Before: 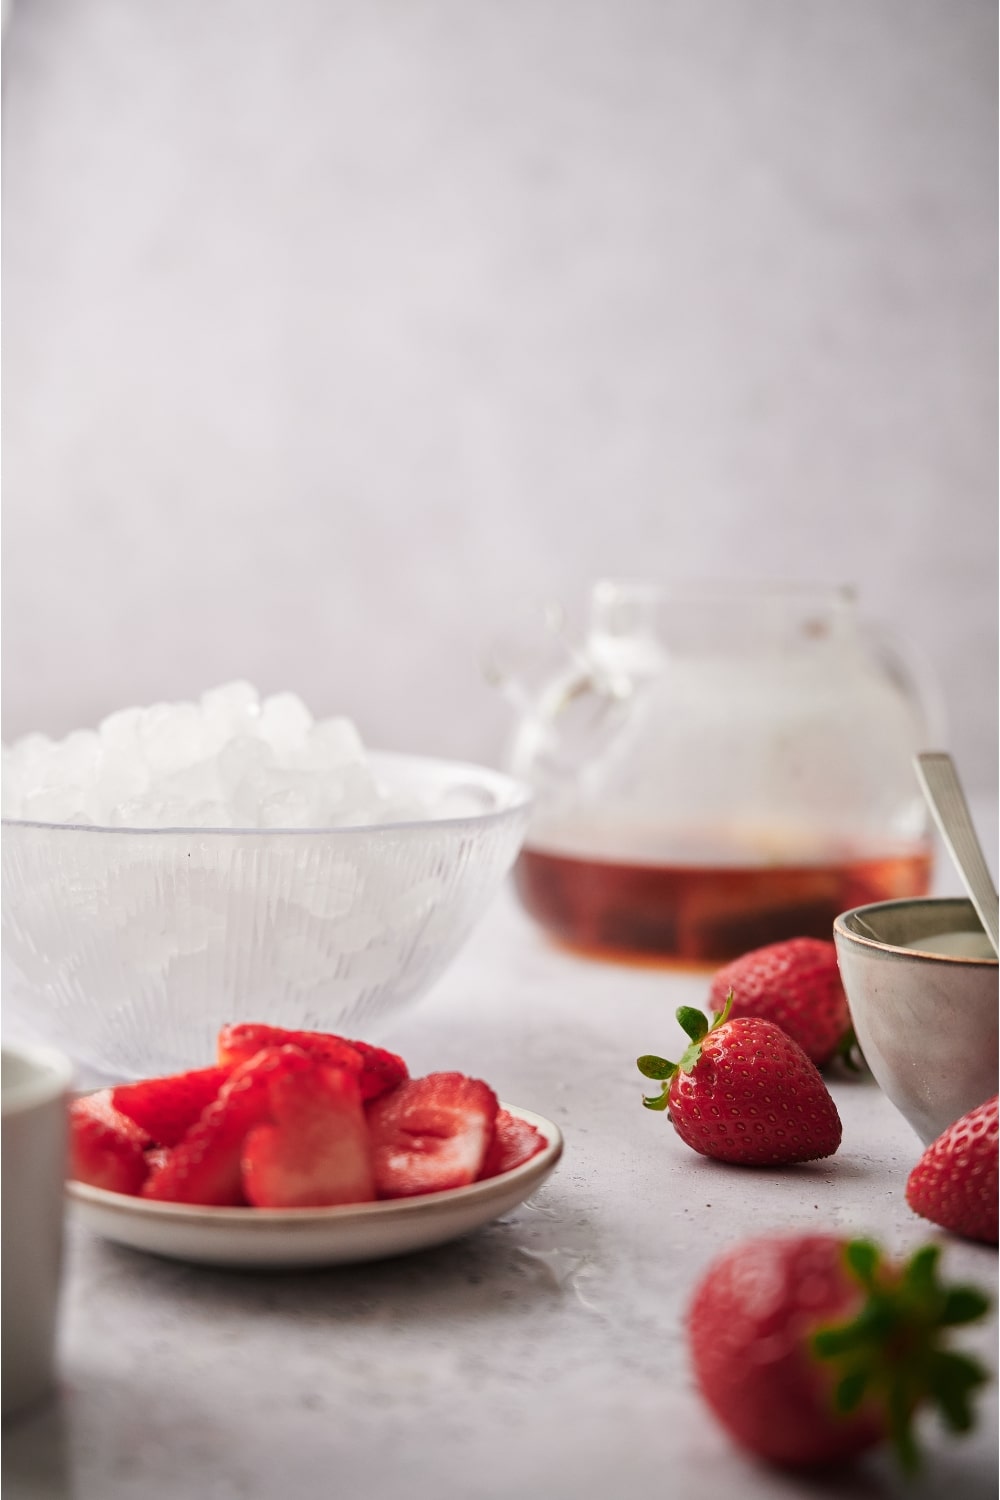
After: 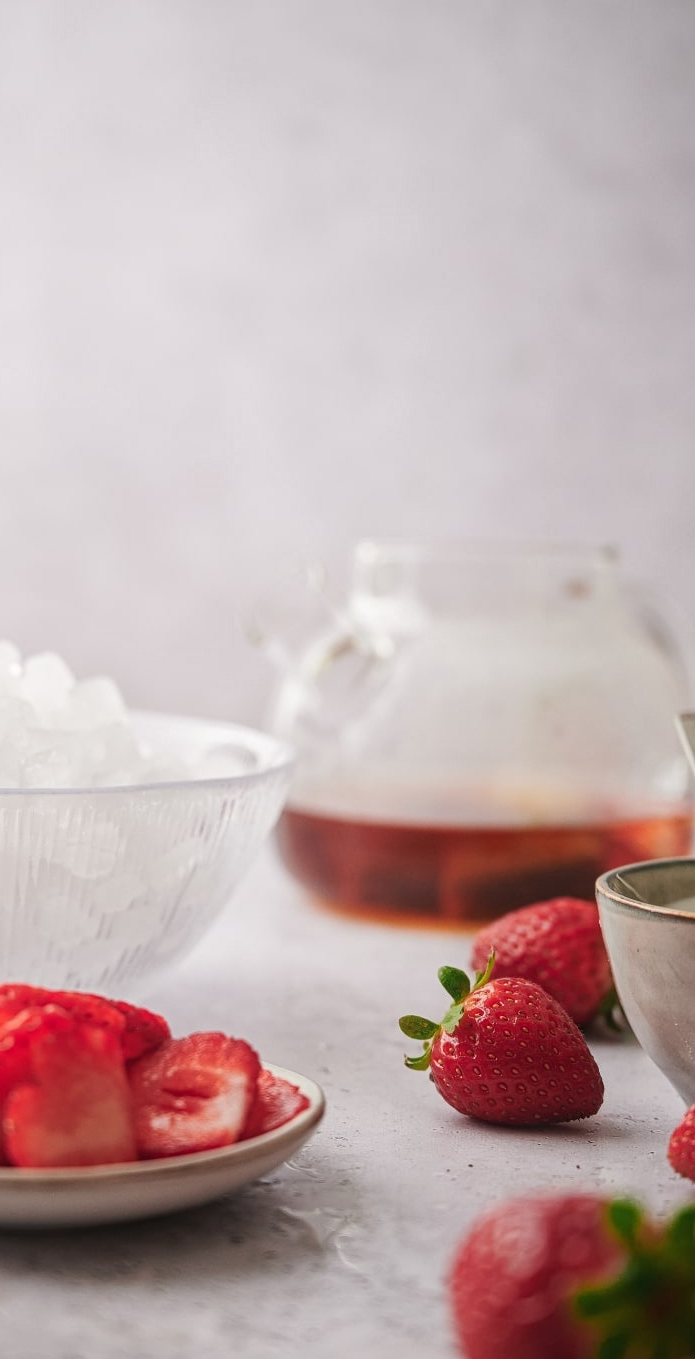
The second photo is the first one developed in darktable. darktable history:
contrast equalizer: octaves 7, y [[0.439, 0.44, 0.442, 0.457, 0.493, 0.498], [0.5 ×6], [0.5 ×6], [0 ×6], [0 ×6]]
local contrast: on, module defaults
crop and rotate: left 23.84%, top 2.709%, right 6.609%, bottom 6.628%
